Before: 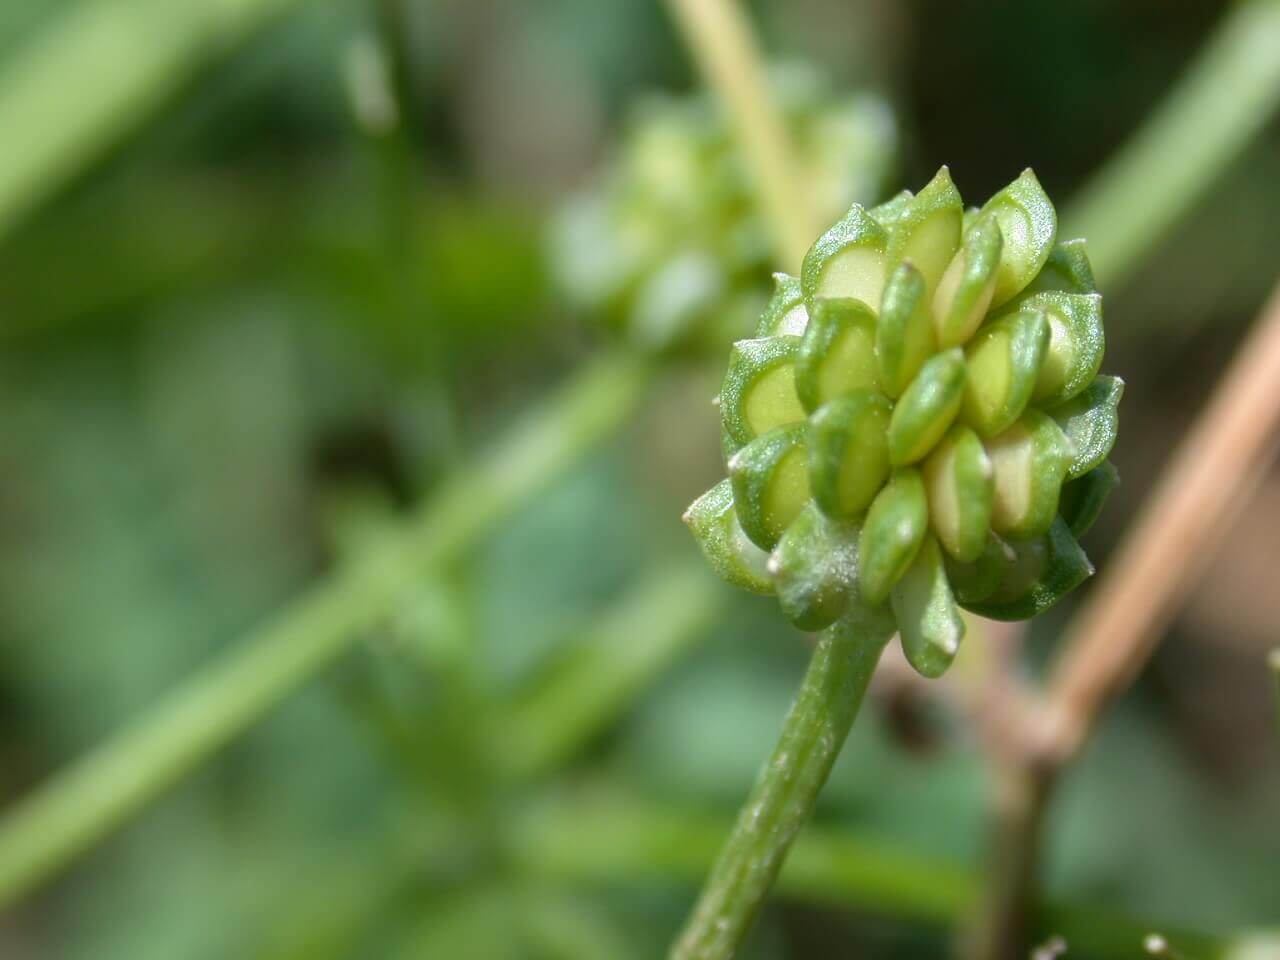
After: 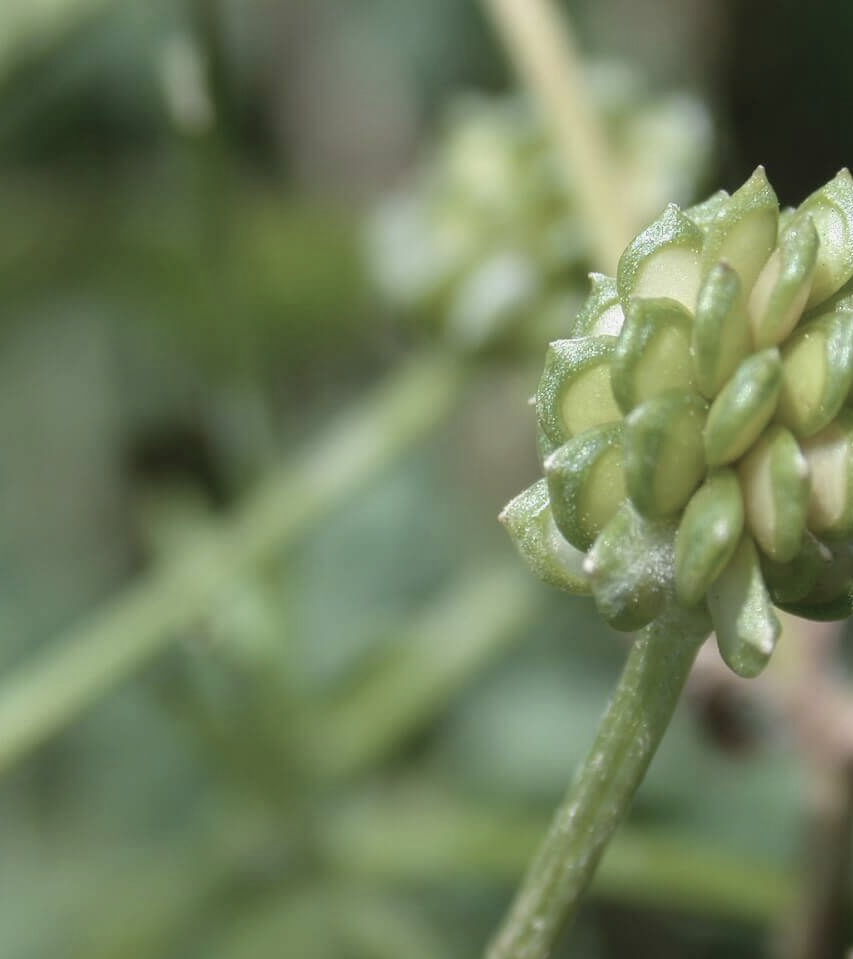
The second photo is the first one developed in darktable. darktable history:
crop and rotate: left 14.385%, right 18.948%
contrast brightness saturation: contrast -0.05, saturation -0.41
